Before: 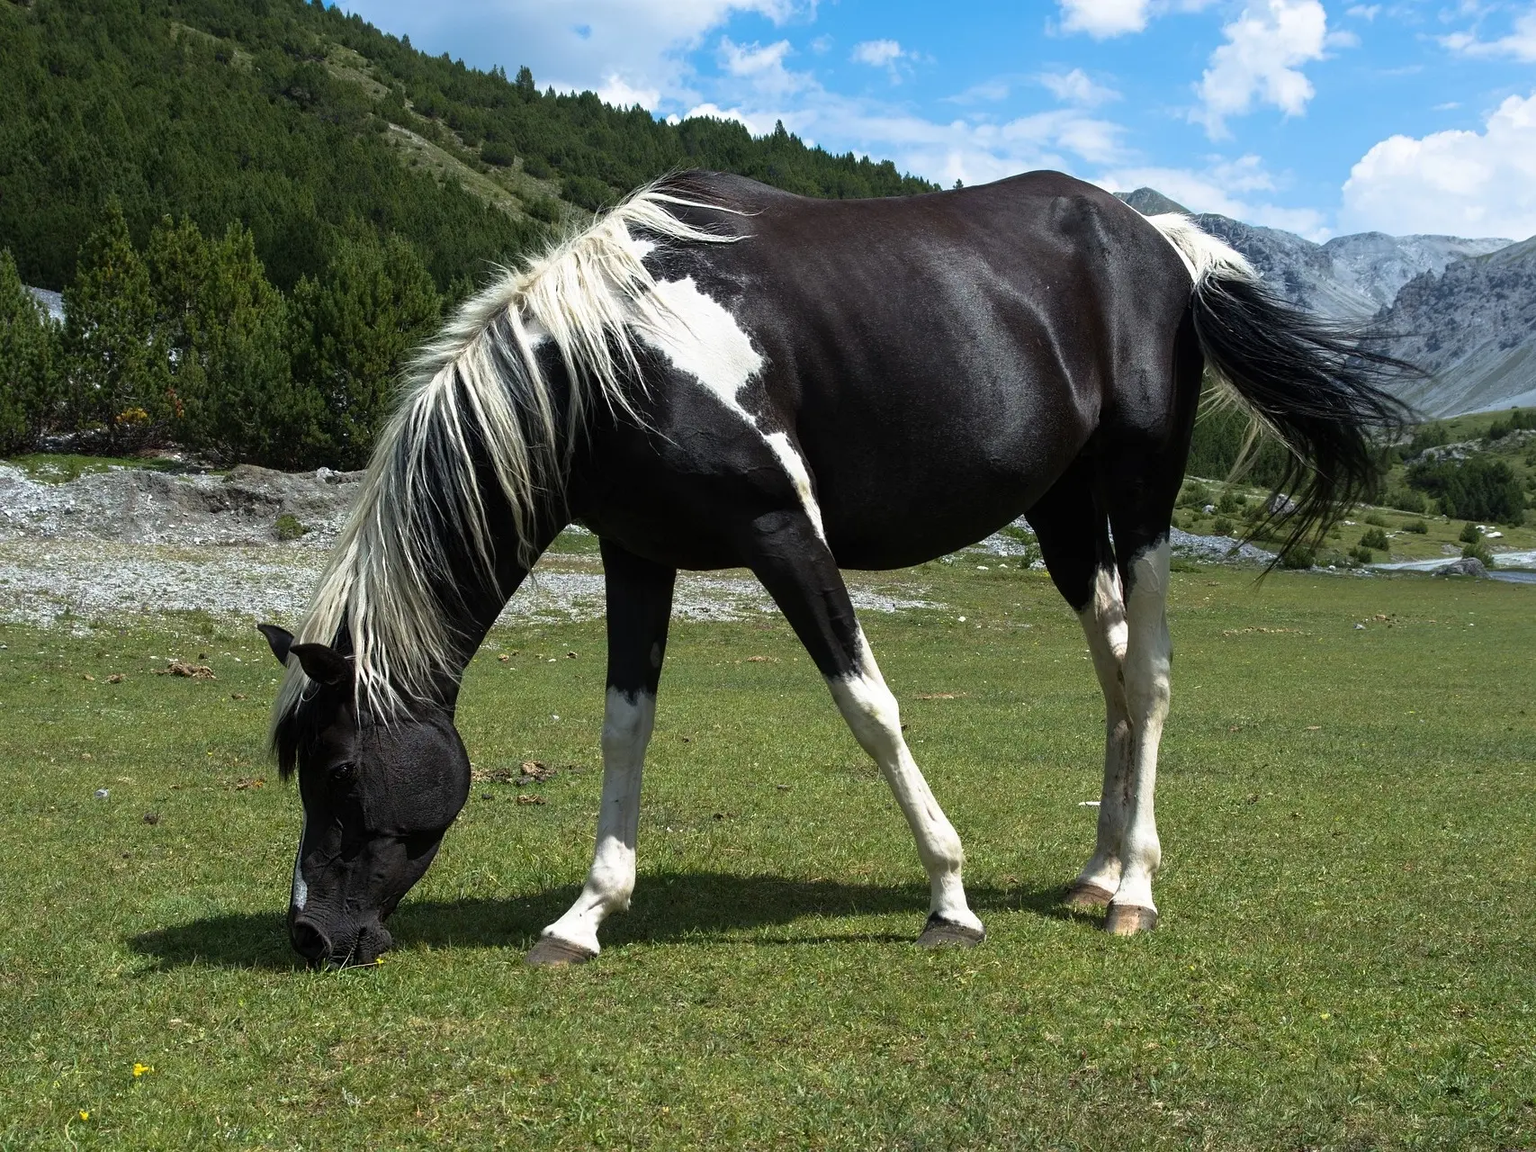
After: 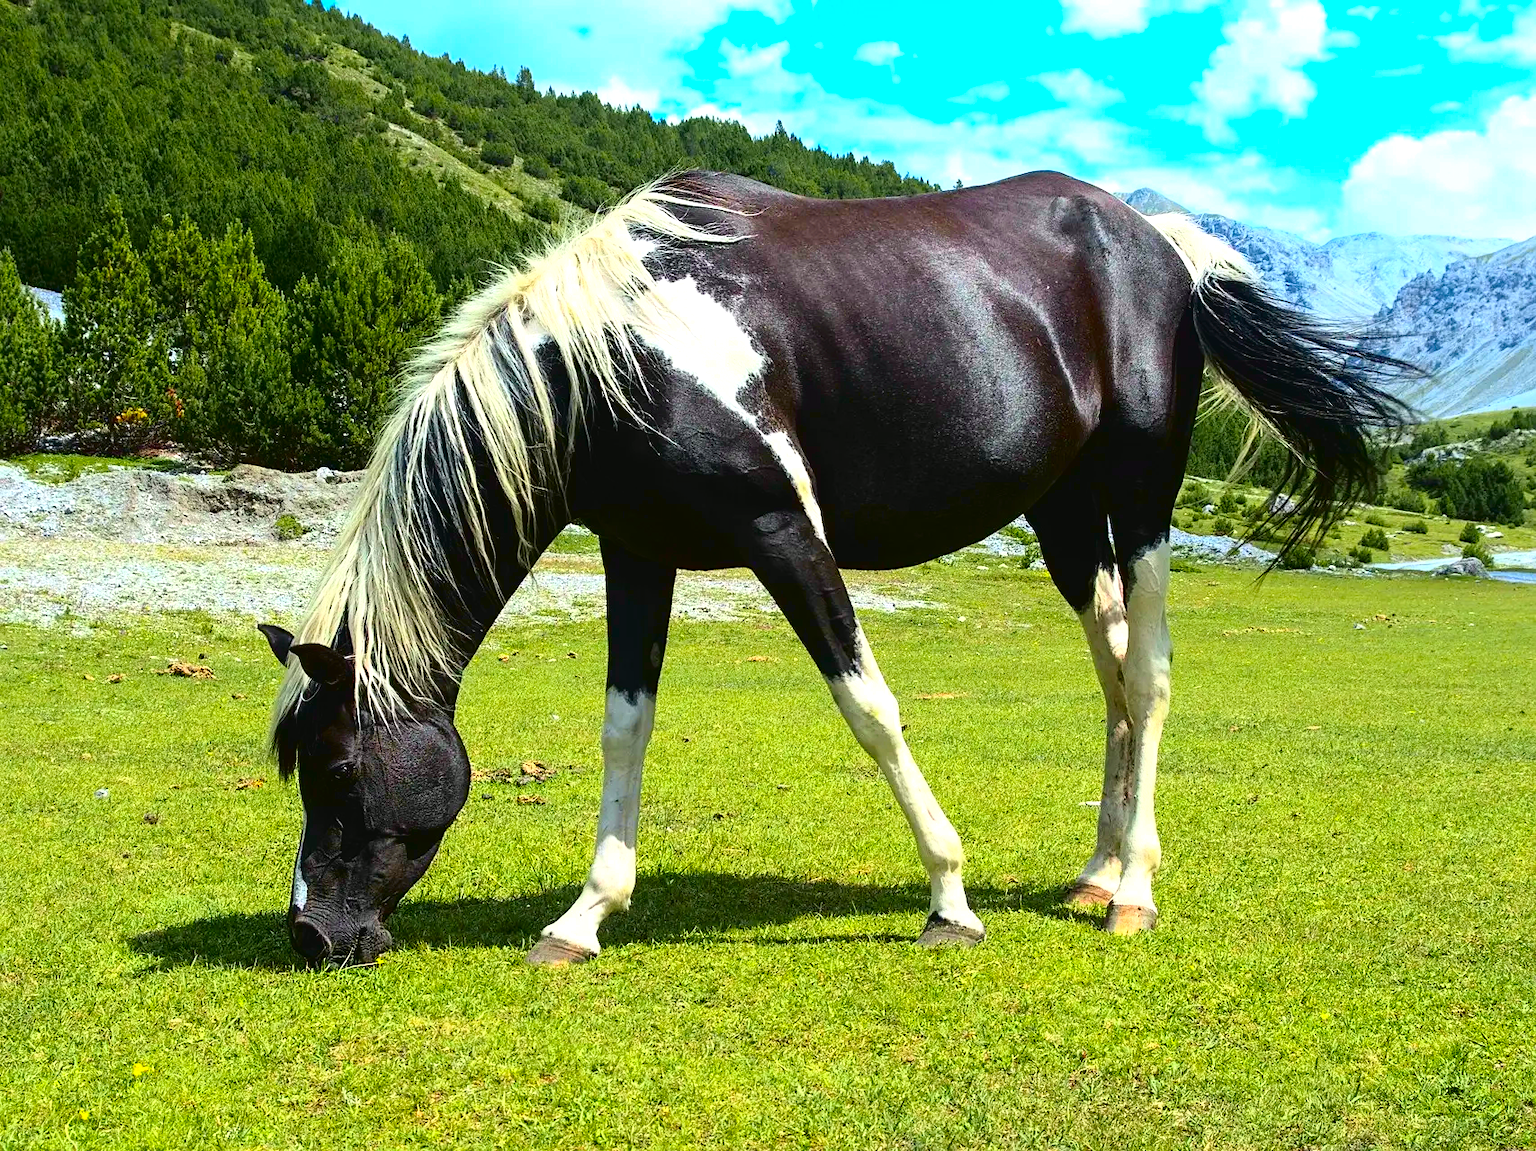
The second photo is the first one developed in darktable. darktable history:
sharpen: amount 0.2
exposure: exposure 0.781 EV, compensate highlight preservation false
contrast brightness saturation: saturation 0.5
tone curve: curves: ch0 [(0.003, 0.032) (0.037, 0.037) (0.142, 0.117) (0.279, 0.311) (0.405, 0.49) (0.526, 0.651) (0.722, 0.857) (0.875, 0.946) (1, 0.98)]; ch1 [(0, 0) (0.305, 0.325) (0.453, 0.437) (0.482, 0.473) (0.501, 0.498) (0.515, 0.523) (0.559, 0.591) (0.6, 0.659) (0.656, 0.71) (1, 1)]; ch2 [(0, 0) (0.323, 0.277) (0.424, 0.396) (0.479, 0.484) (0.499, 0.502) (0.515, 0.537) (0.564, 0.595) (0.644, 0.703) (0.742, 0.803) (1, 1)], color space Lab, independent channels, preserve colors none
